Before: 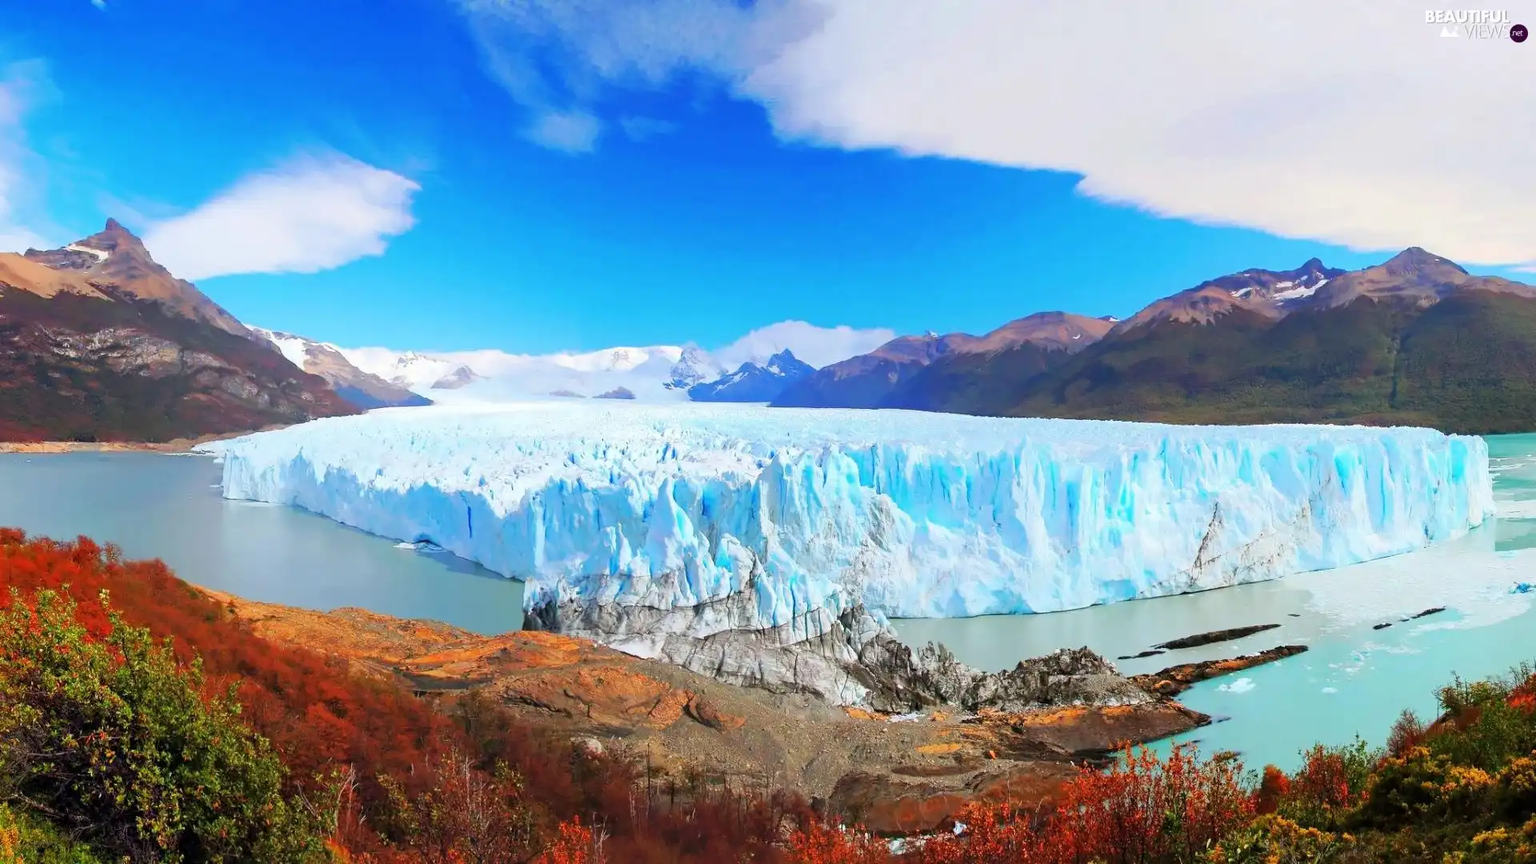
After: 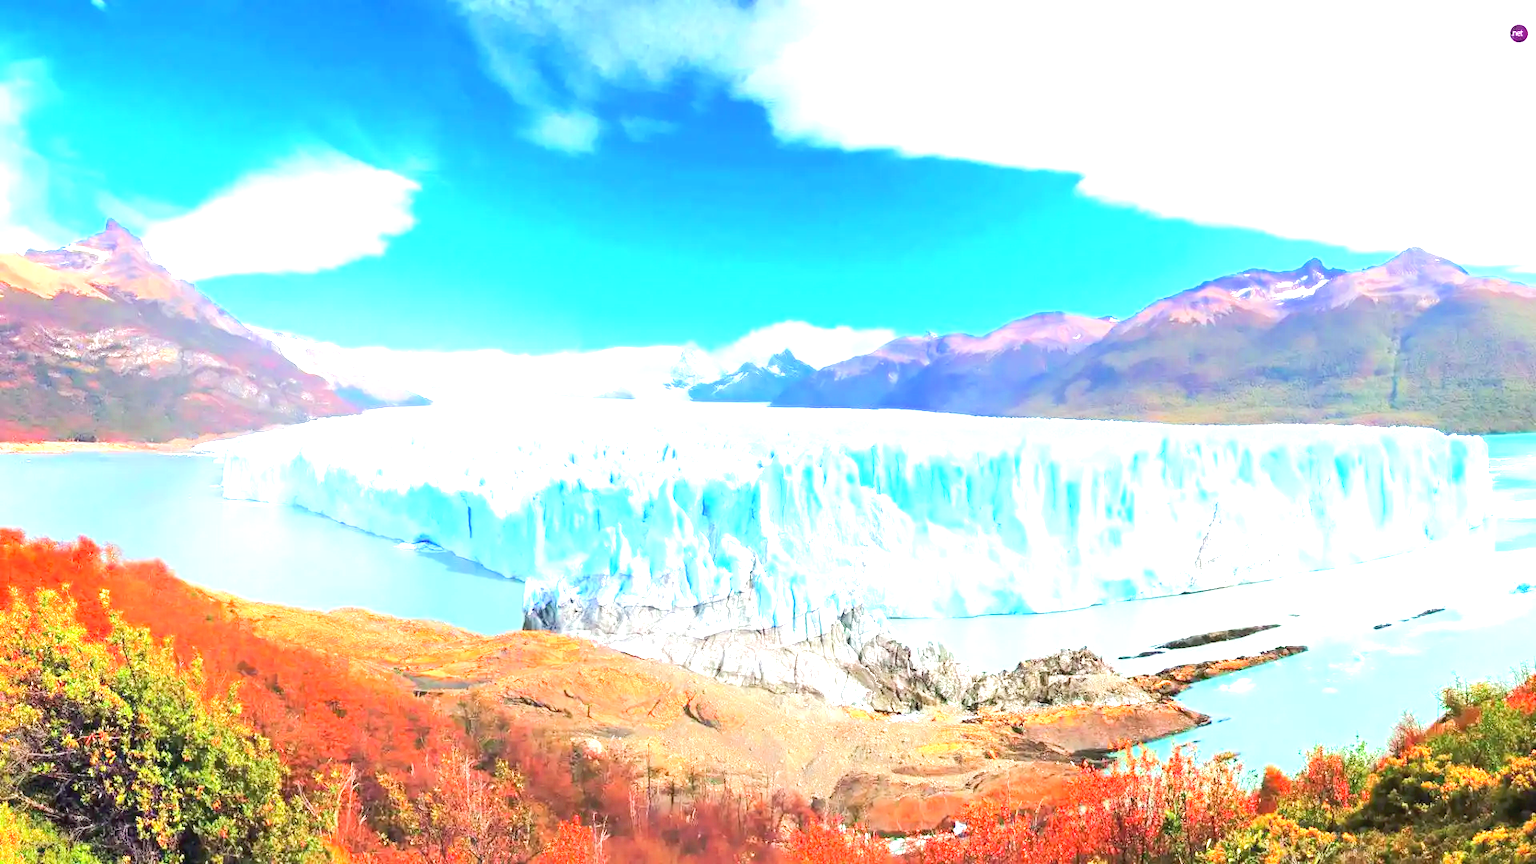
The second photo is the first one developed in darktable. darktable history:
exposure: black level correction -0.001, exposure 0.902 EV, compensate highlight preservation false
tone equalizer: -8 EV 1.98 EV, -7 EV 1.97 EV, -6 EV 1.97 EV, -5 EV 1.97 EV, -4 EV 1.98 EV, -3 EV 1.47 EV, -2 EV 0.971 EV, -1 EV 0.477 EV, edges refinement/feathering 500, mask exposure compensation -1.57 EV, preserve details no
